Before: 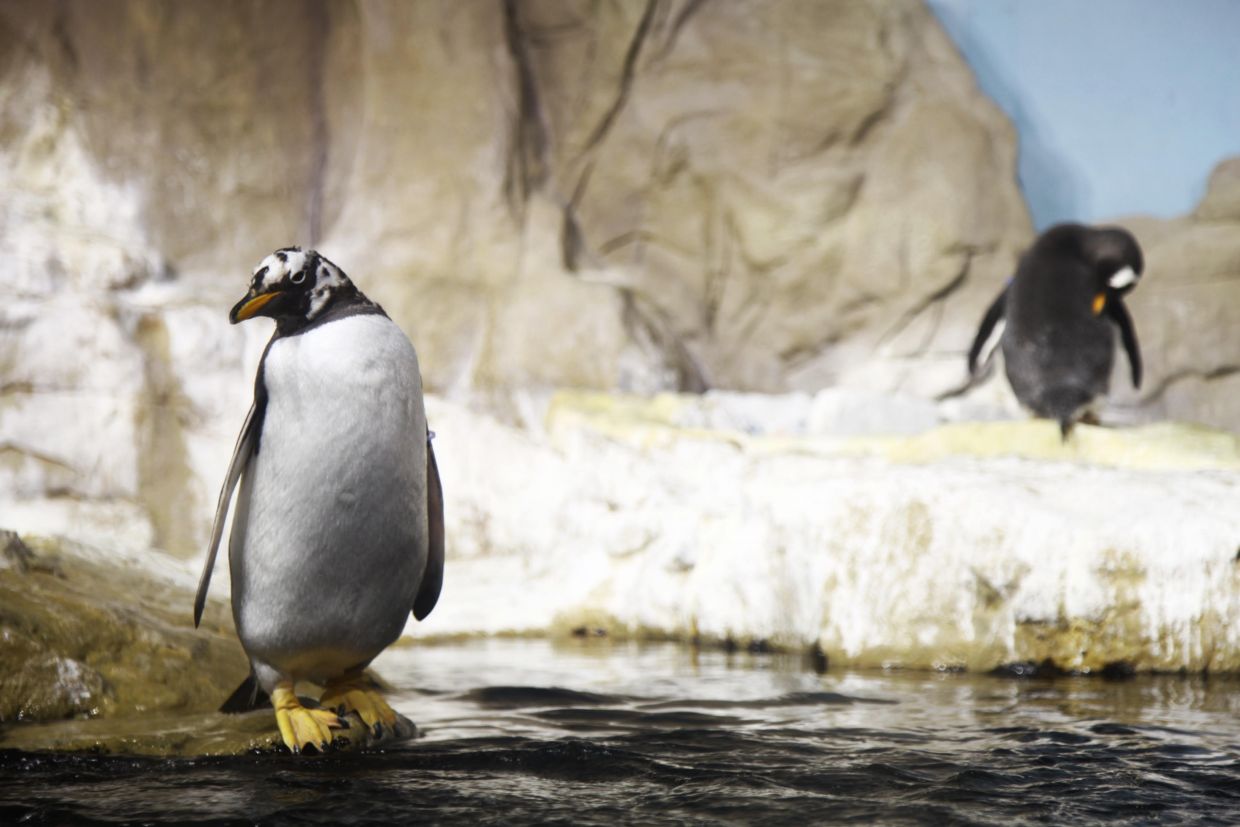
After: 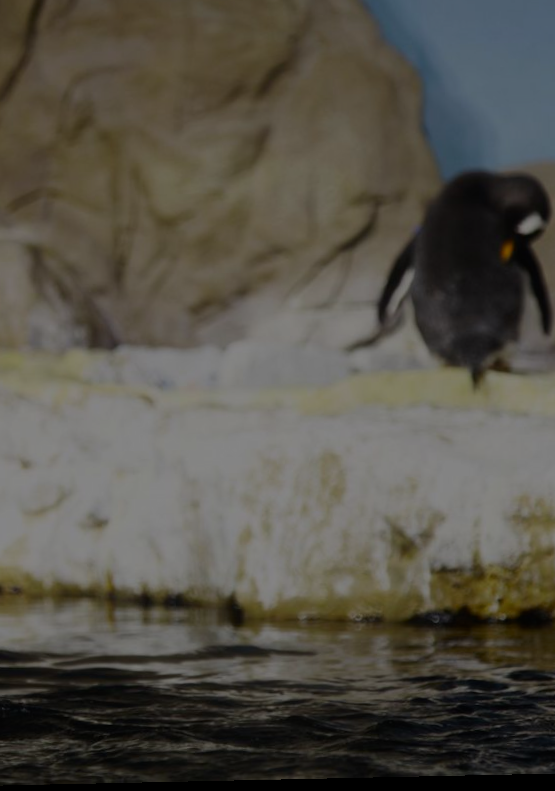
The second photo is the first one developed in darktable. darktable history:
exposure: exposure -2.002 EV, compensate highlight preservation false
crop: left 47.628%, top 6.643%, right 7.874%
contrast brightness saturation: brightness -0.02, saturation 0.35
rotate and perspective: rotation -1.24°, automatic cropping off
